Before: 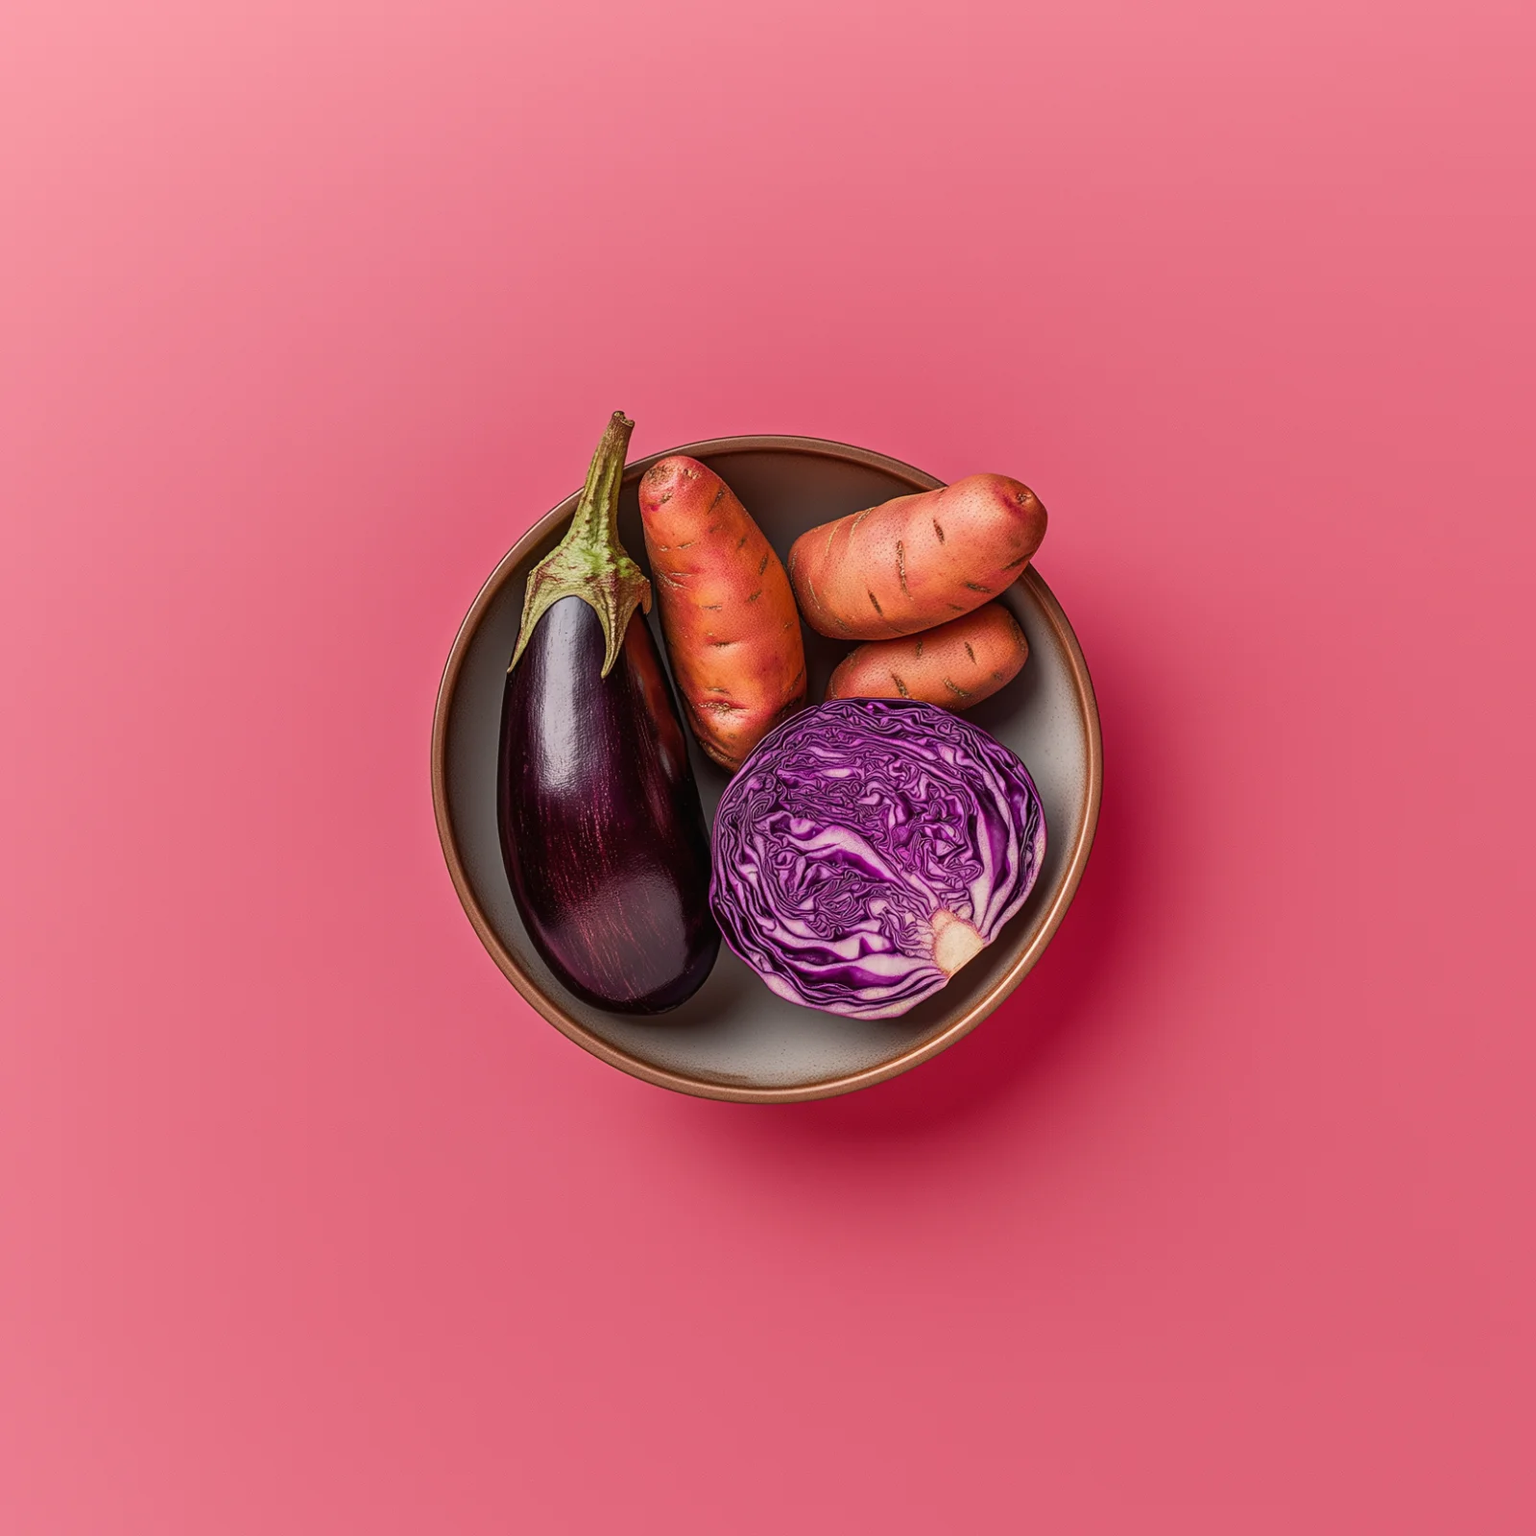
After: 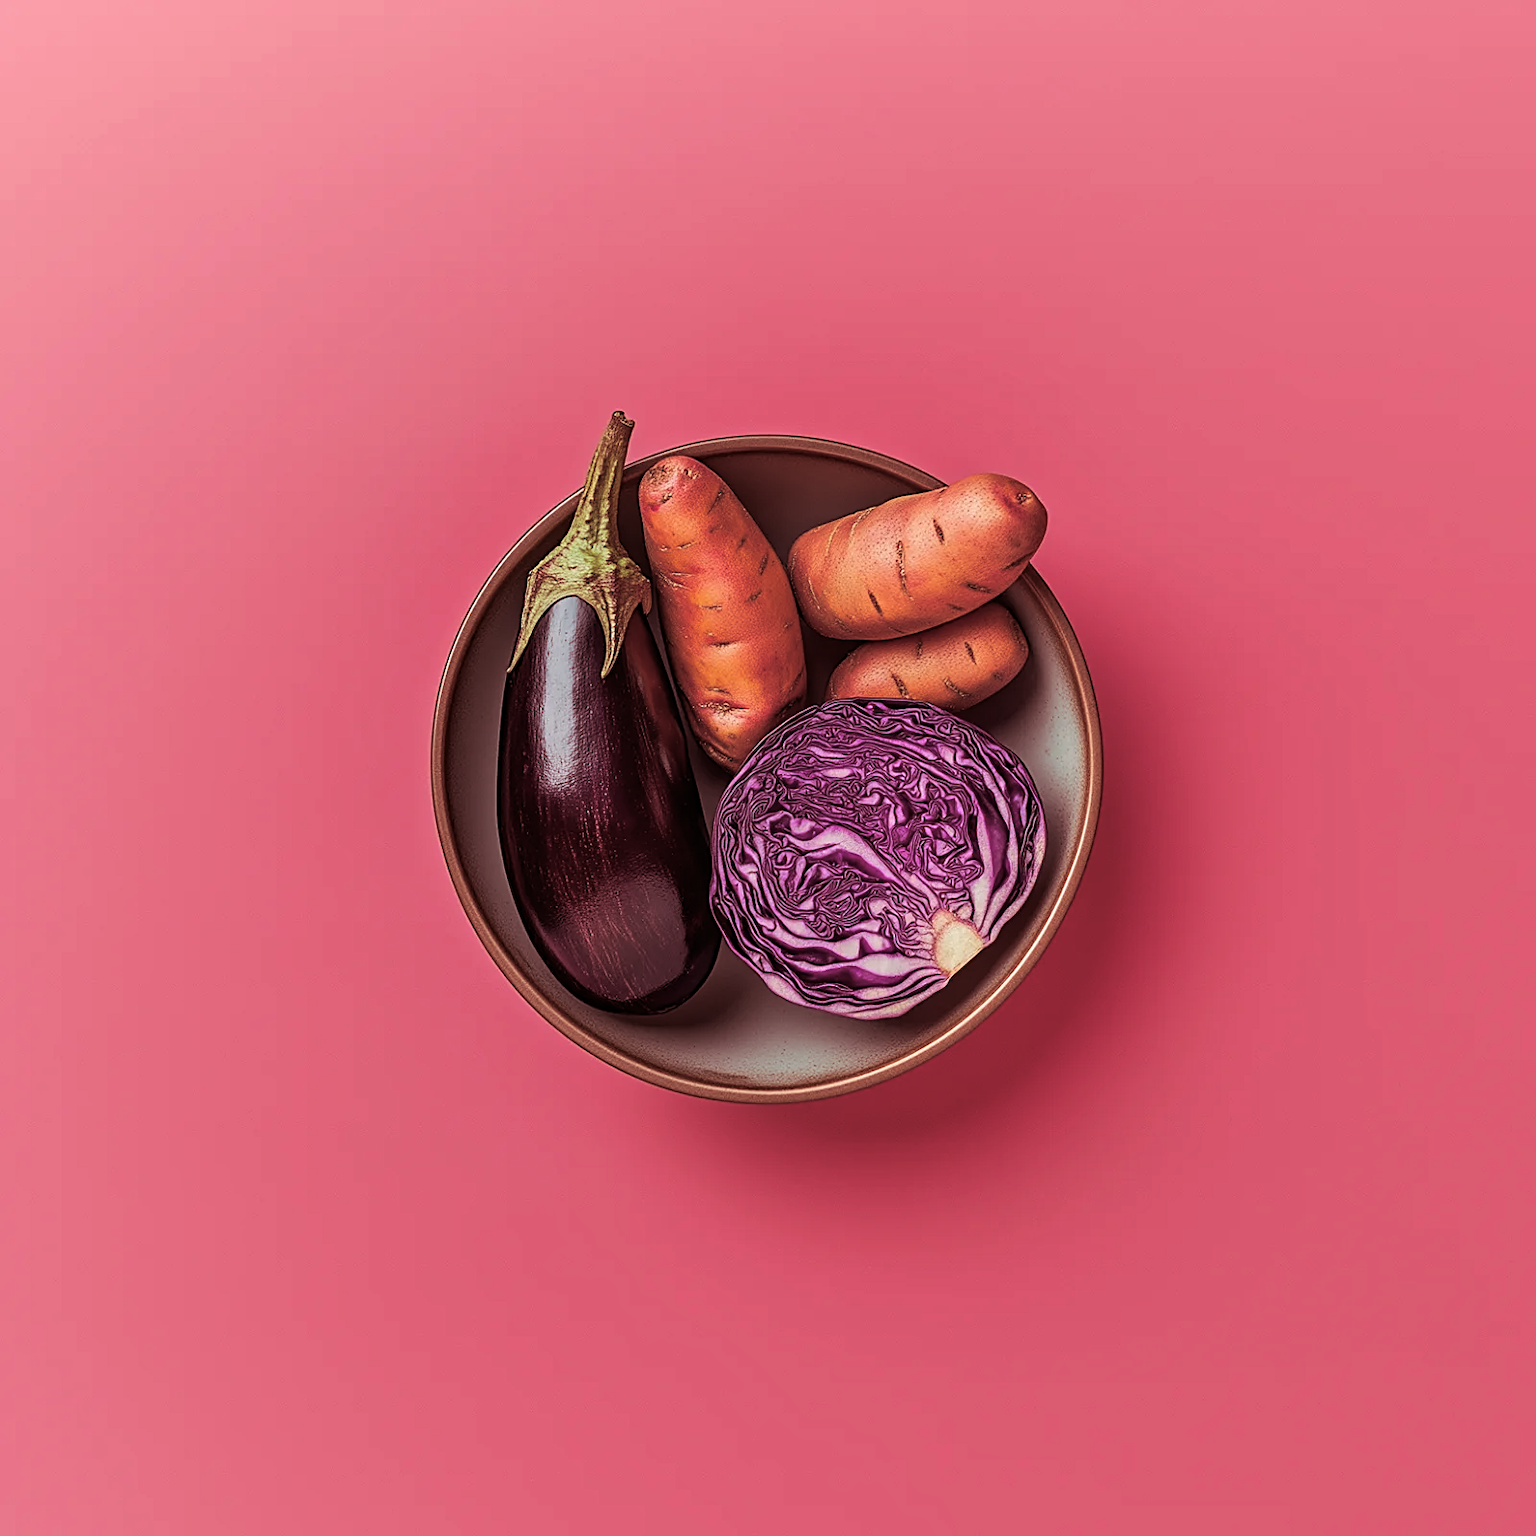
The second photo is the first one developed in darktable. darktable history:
sharpen: on, module defaults
split-toning: on, module defaults
haze removal: compatibility mode true, adaptive false
